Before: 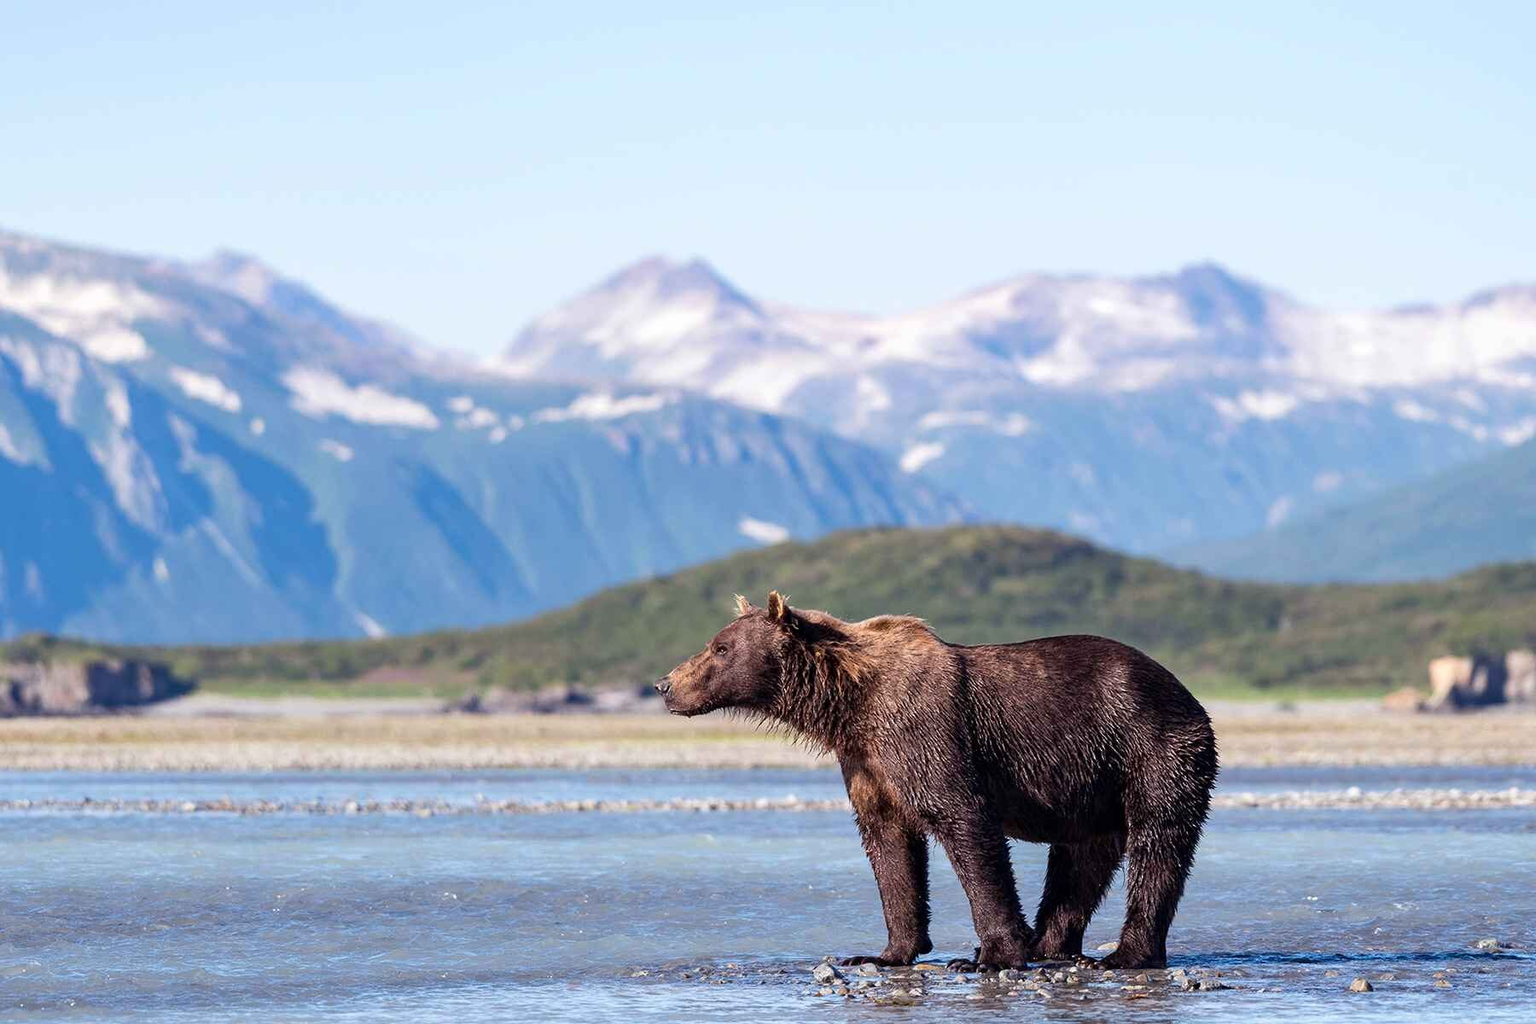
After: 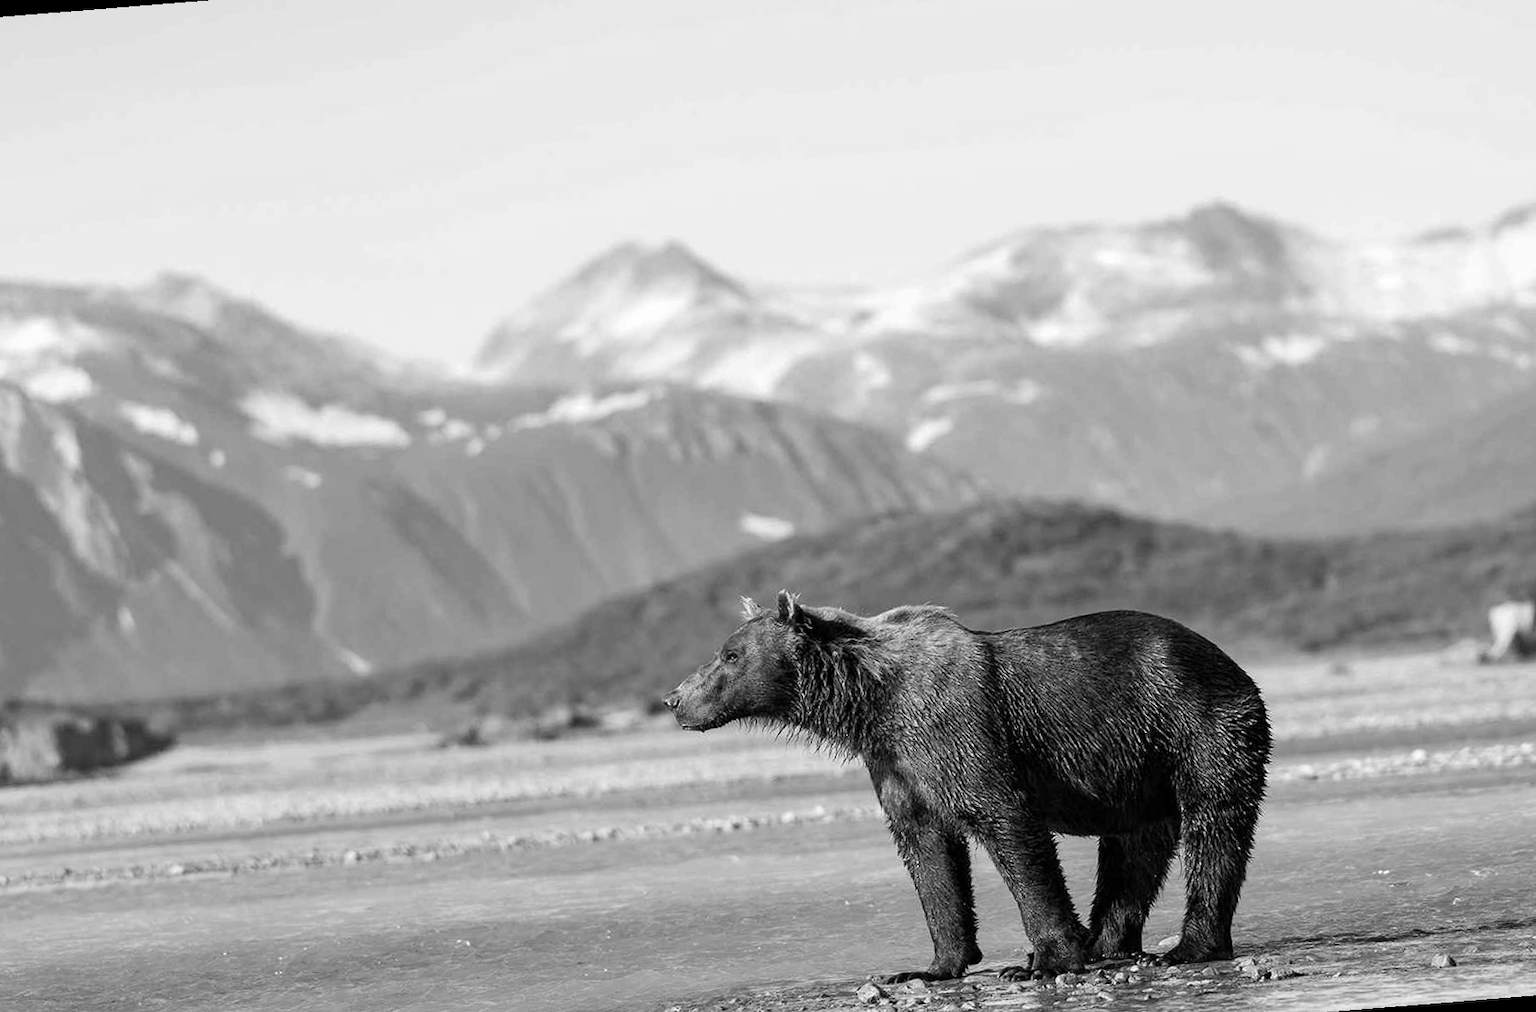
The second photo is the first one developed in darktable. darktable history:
rotate and perspective: rotation -4.57°, crop left 0.054, crop right 0.944, crop top 0.087, crop bottom 0.914
monochrome: on, module defaults
